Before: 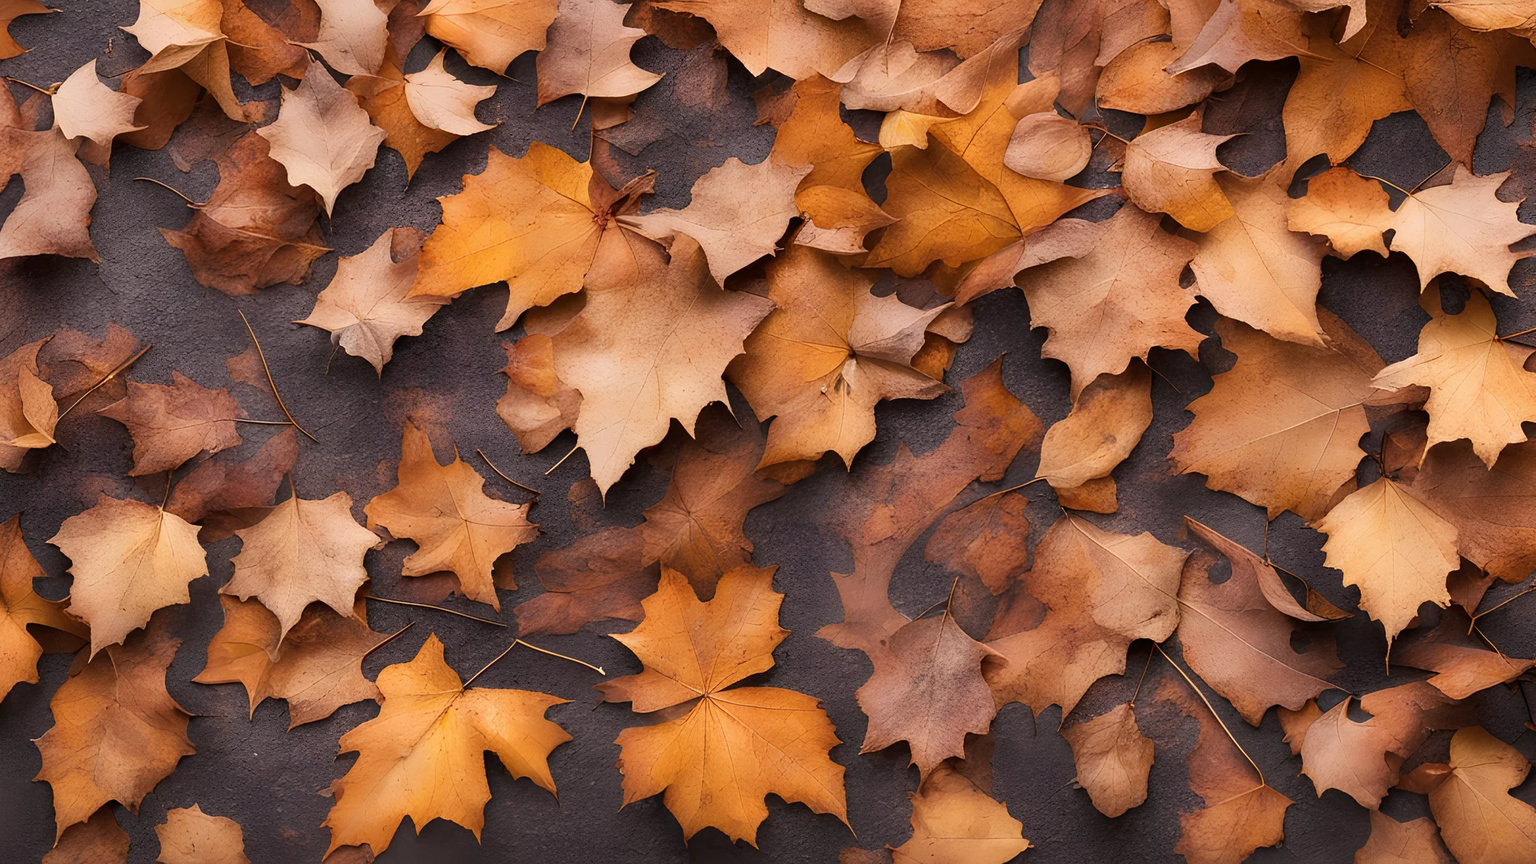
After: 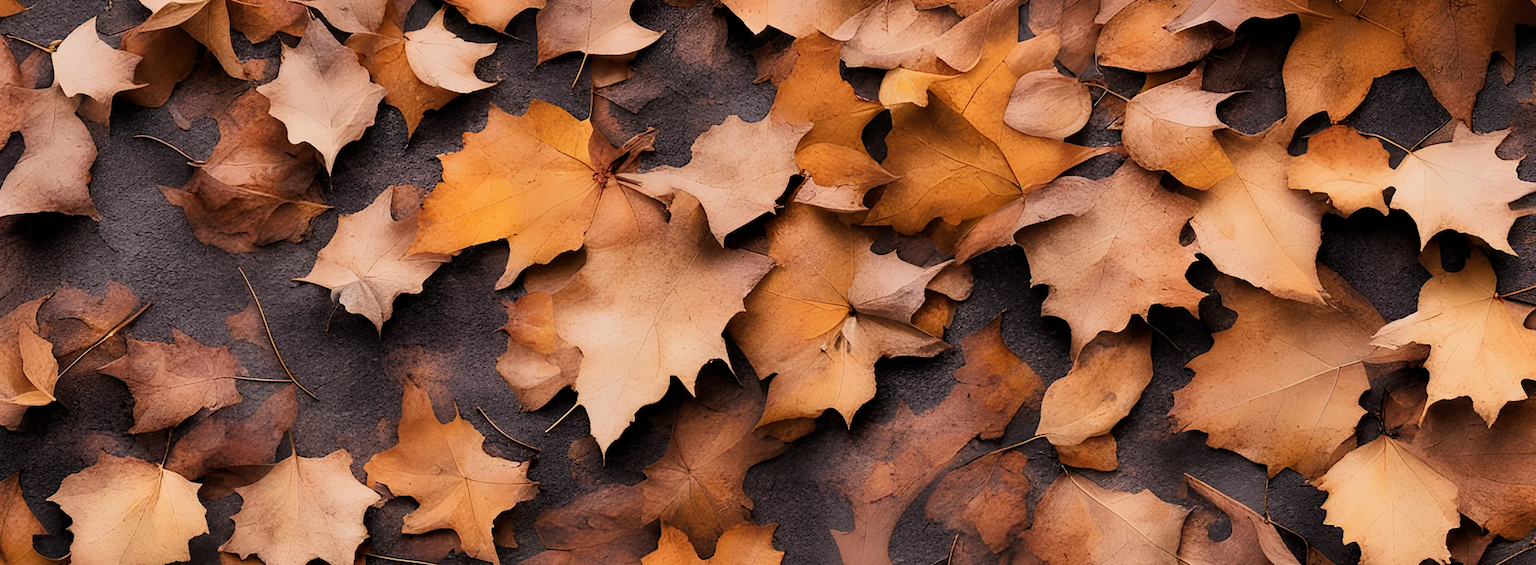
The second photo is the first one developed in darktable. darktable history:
crop and rotate: top 4.95%, bottom 29.531%
filmic rgb: middle gray luminance 12.76%, black relative exposure -10.16 EV, white relative exposure 3.47 EV, target black luminance 0%, hardness 5.7, latitude 45.02%, contrast 1.227, highlights saturation mix 5.23%, shadows ↔ highlights balance 27.24%
